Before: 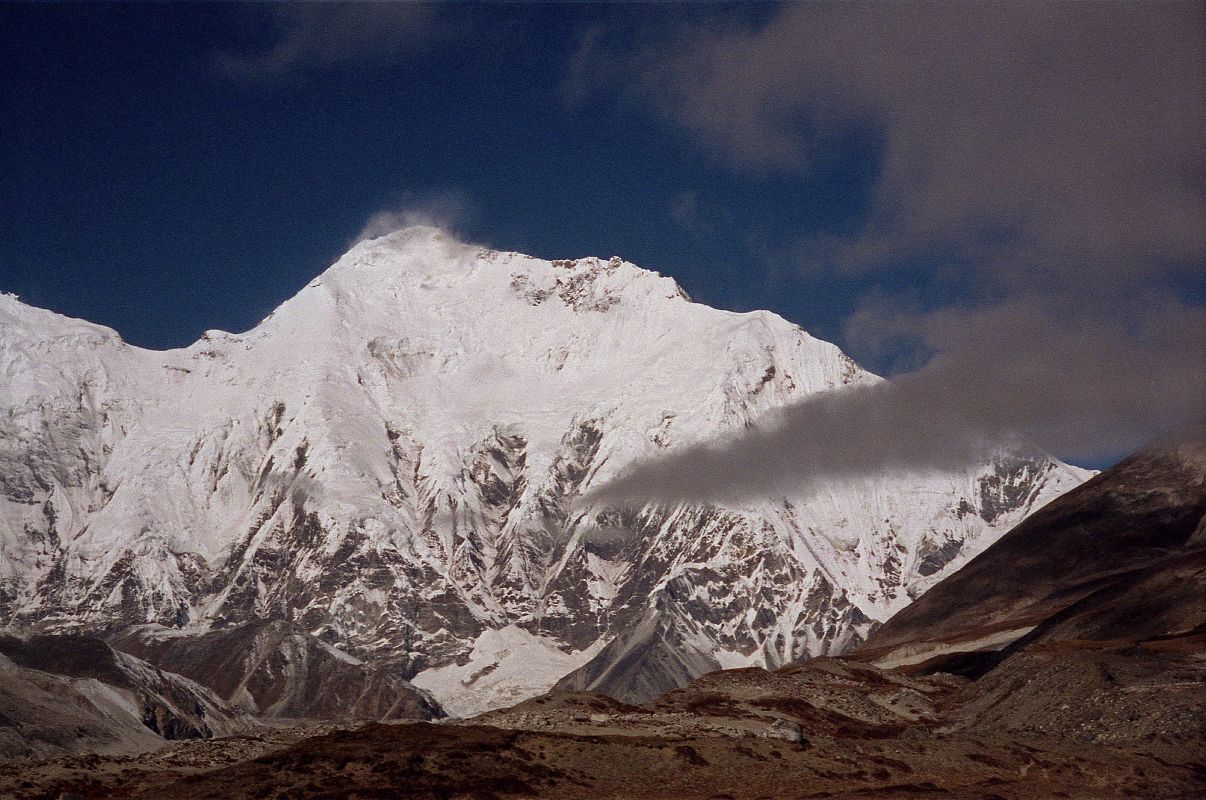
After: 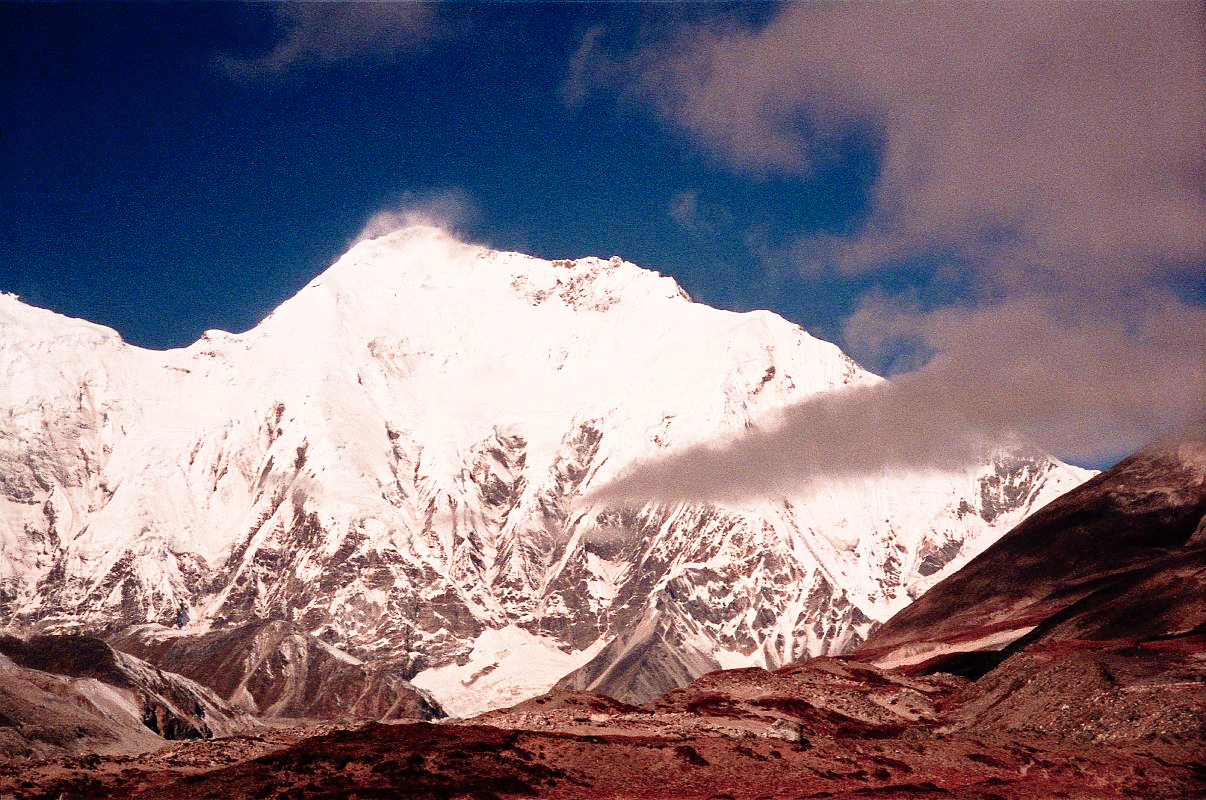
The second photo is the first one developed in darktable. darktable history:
color zones: curves: ch2 [(0, 0.488) (0.143, 0.417) (0.286, 0.212) (0.429, 0.179) (0.571, 0.154) (0.714, 0.415) (0.857, 0.495) (1, 0.488)]
white balance: red 1.127, blue 0.943
base curve: curves: ch0 [(0, 0) (0.012, 0.01) (0.073, 0.168) (0.31, 0.711) (0.645, 0.957) (1, 1)], preserve colors none
